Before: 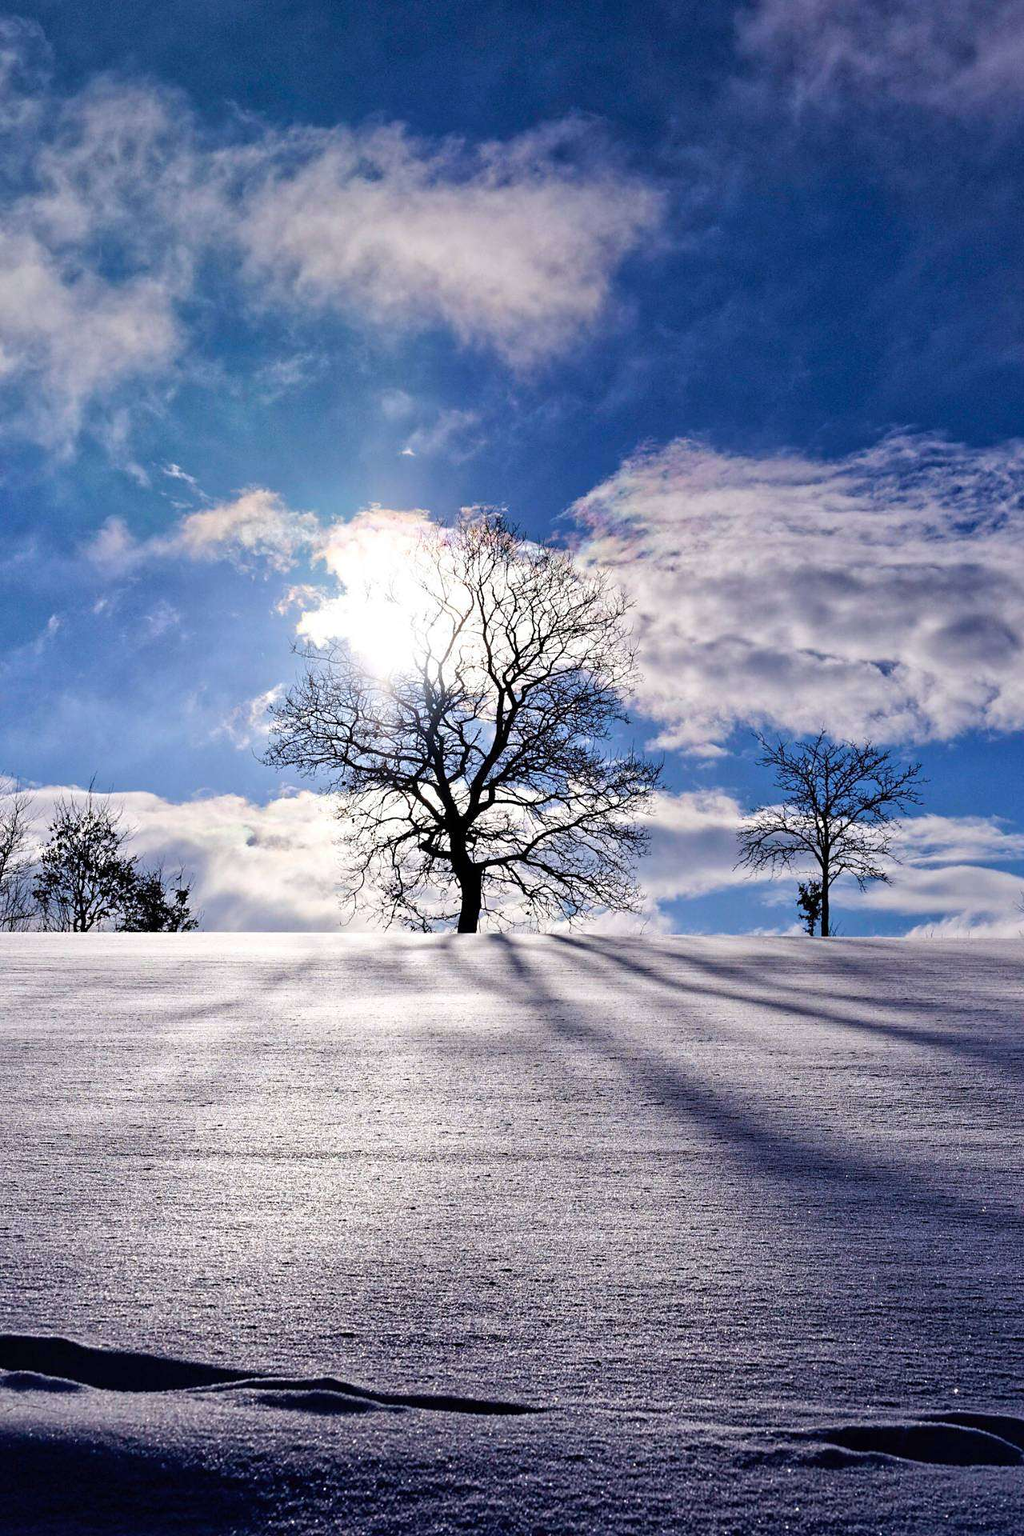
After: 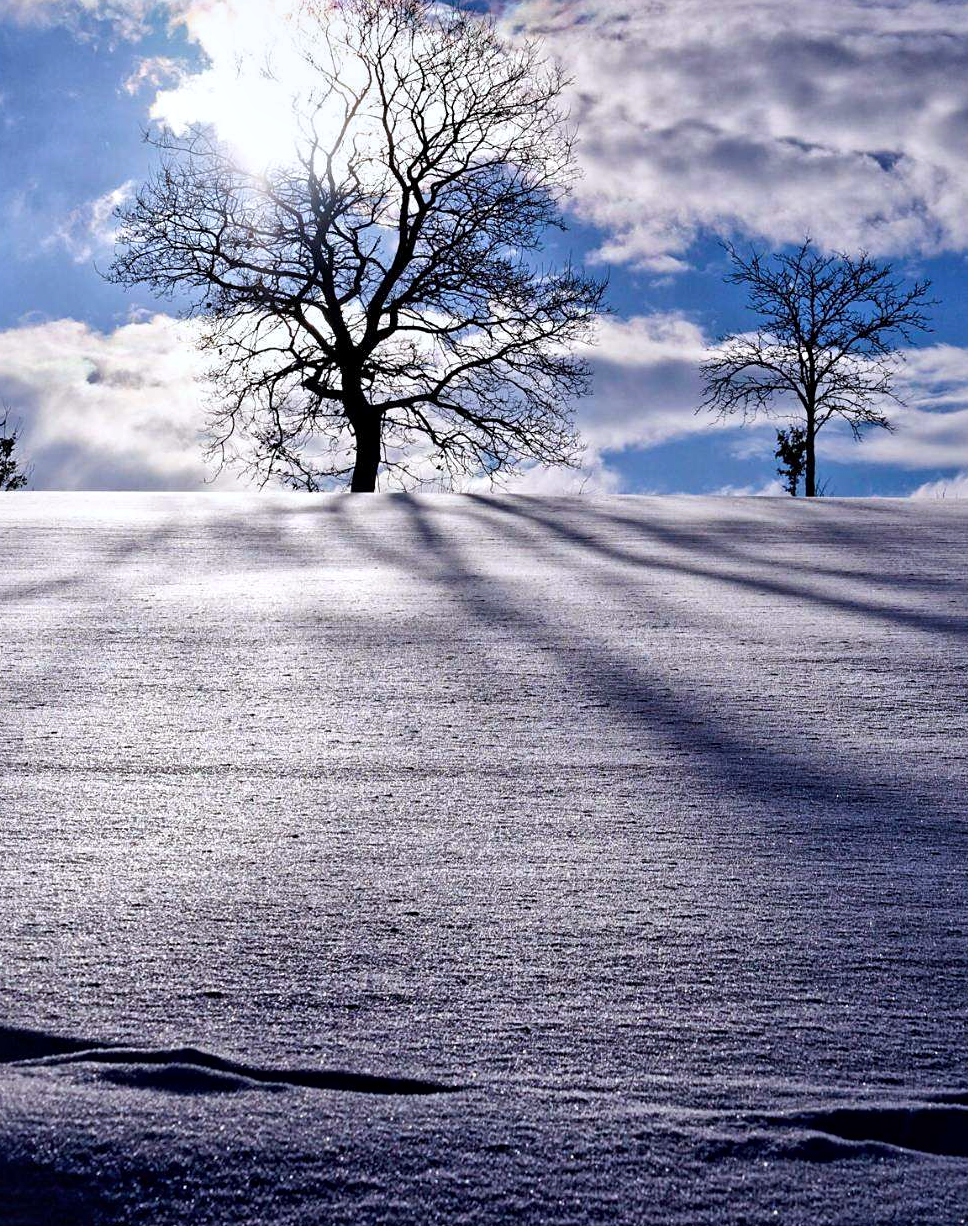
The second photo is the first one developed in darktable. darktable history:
exposure: exposure -0.072 EV, compensate highlight preservation false
white balance: red 0.983, blue 1.036
local contrast: mode bilateral grid, contrast 20, coarseness 50, detail 132%, midtone range 0.2
crop and rotate: left 17.299%, top 35.115%, right 7.015%, bottom 1.024%
